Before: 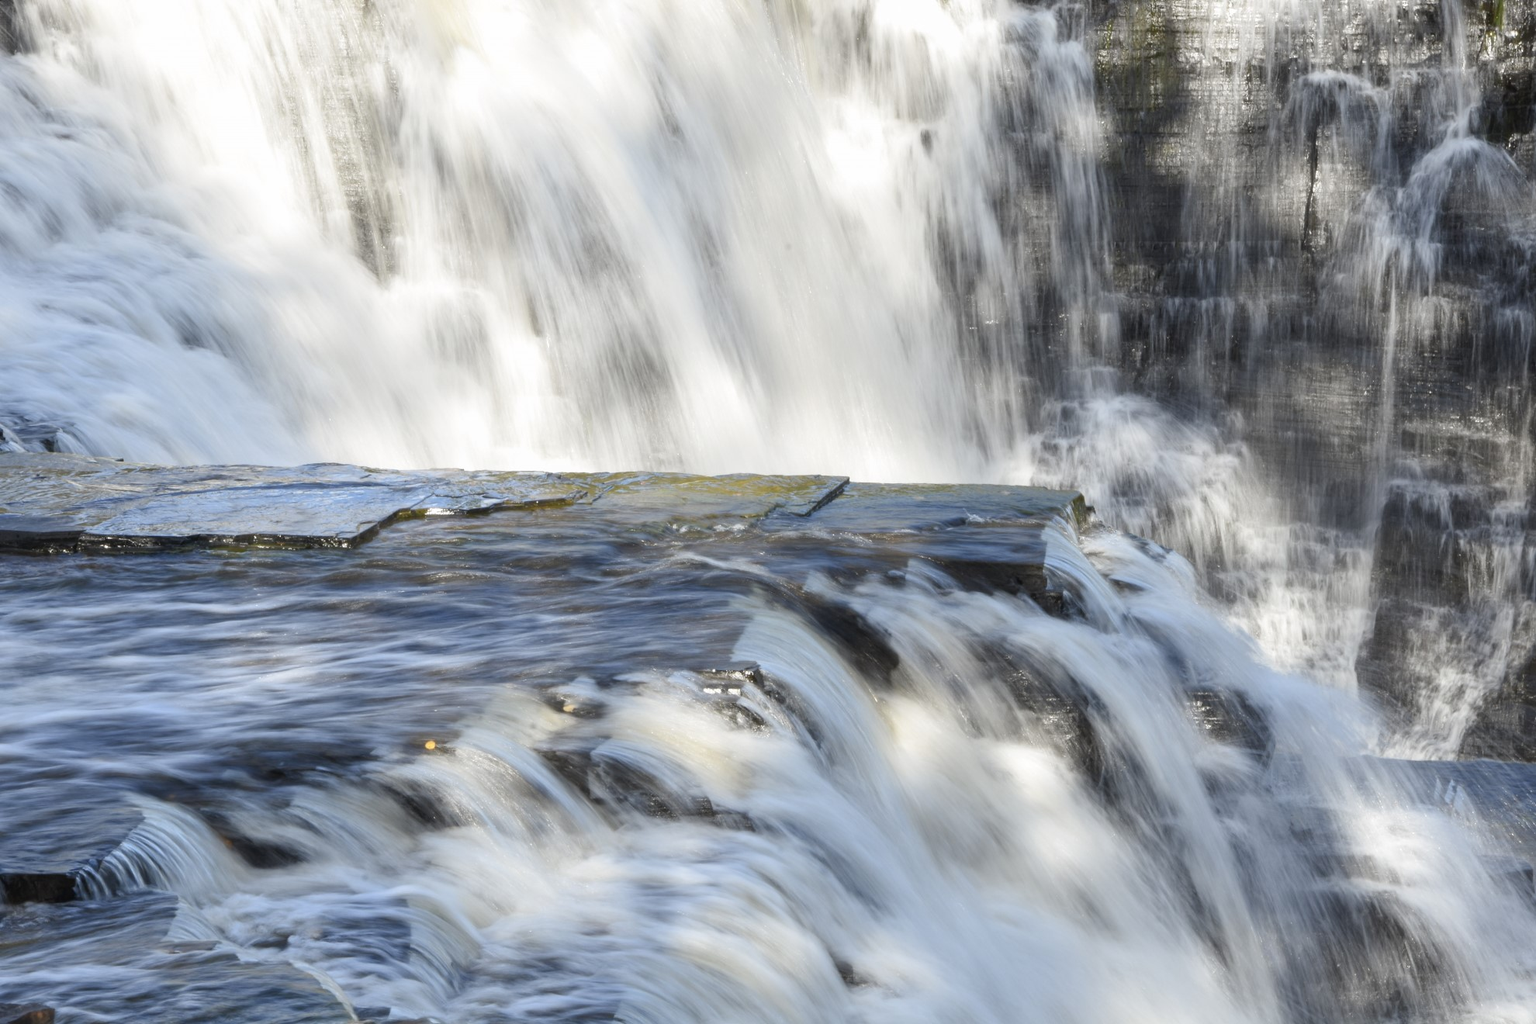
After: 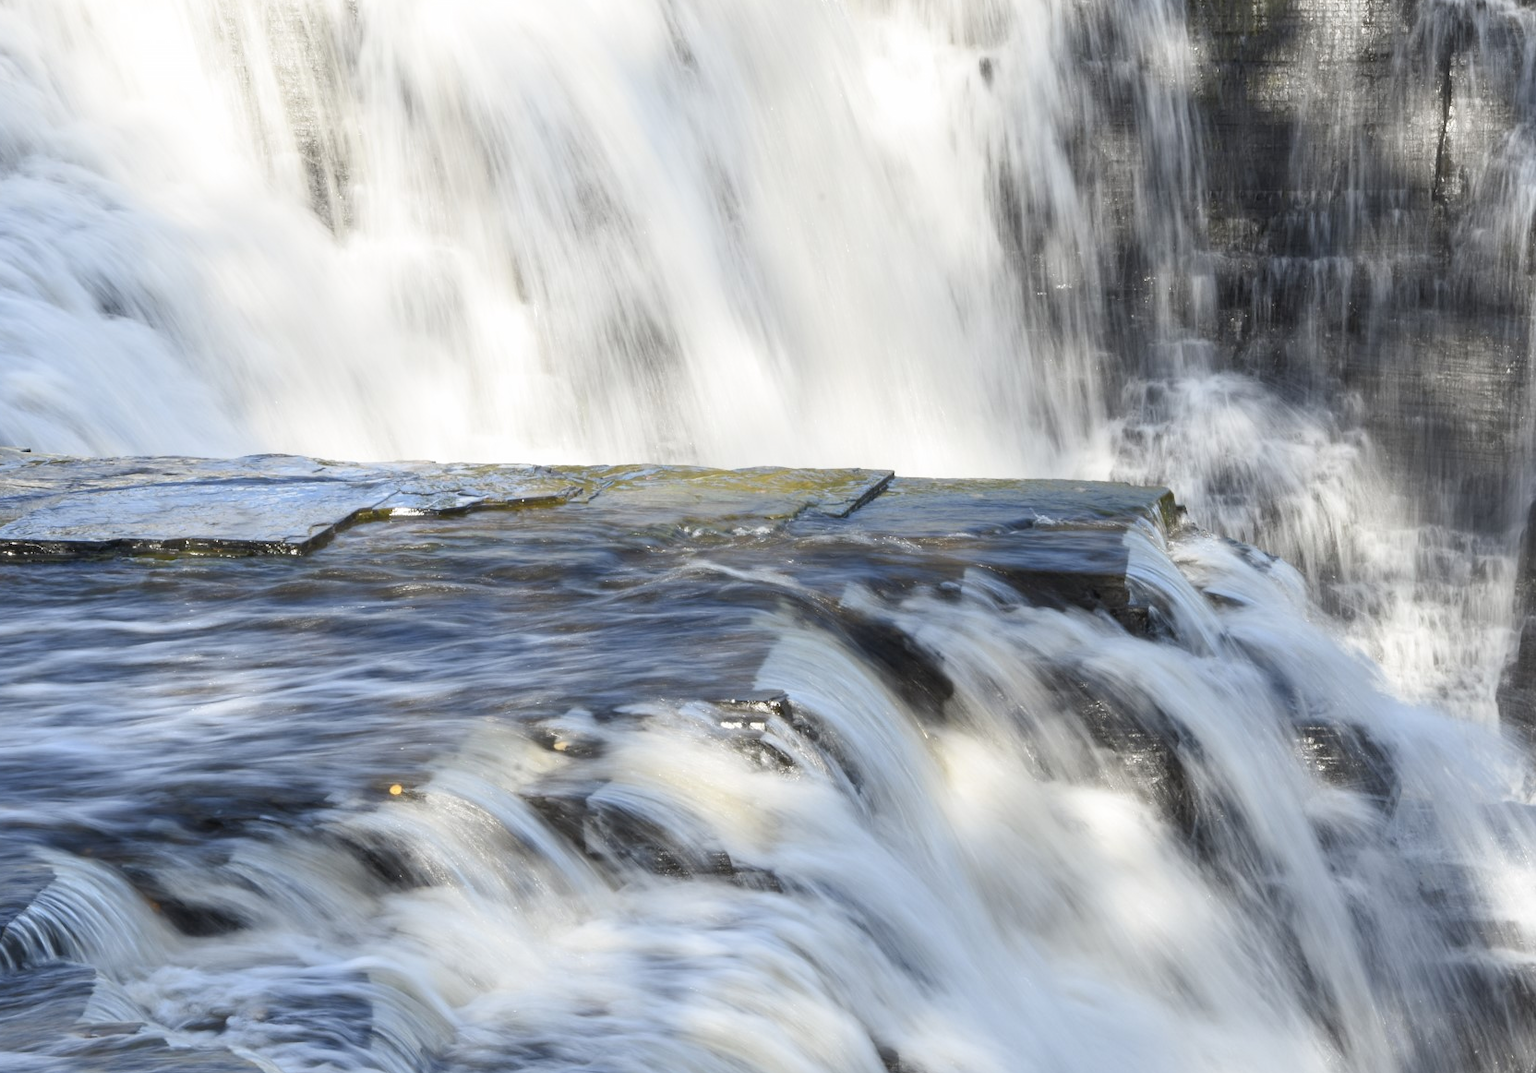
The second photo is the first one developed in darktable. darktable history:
crop: left 6.395%, top 7.986%, right 9.535%, bottom 3.872%
shadows and highlights: shadows 0.356, highlights 40.19
